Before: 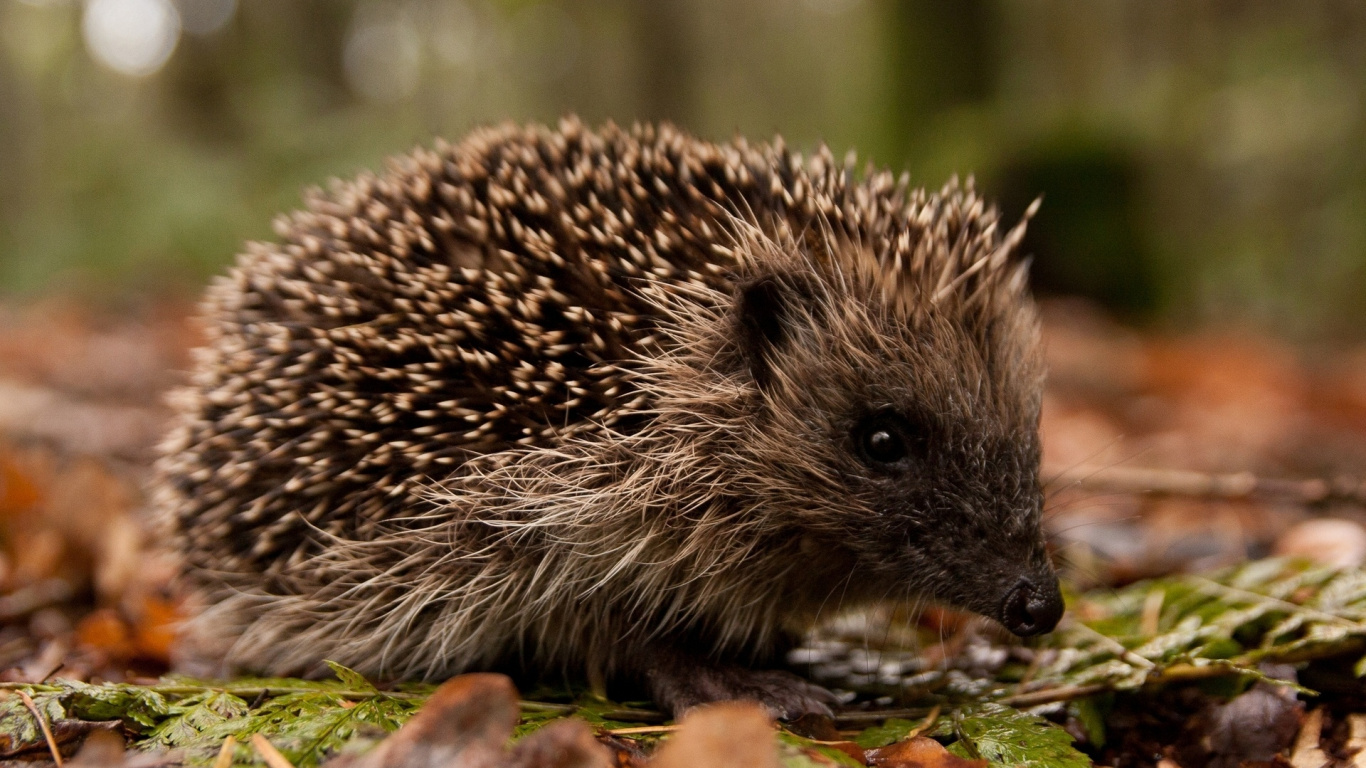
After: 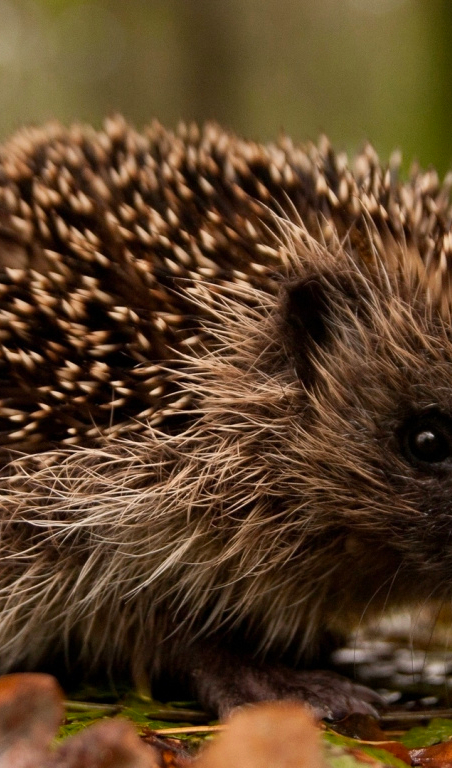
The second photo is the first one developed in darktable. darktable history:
crop: left 33.363%, right 33.543%
color correction: highlights b* -0.014, saturation 1.15
